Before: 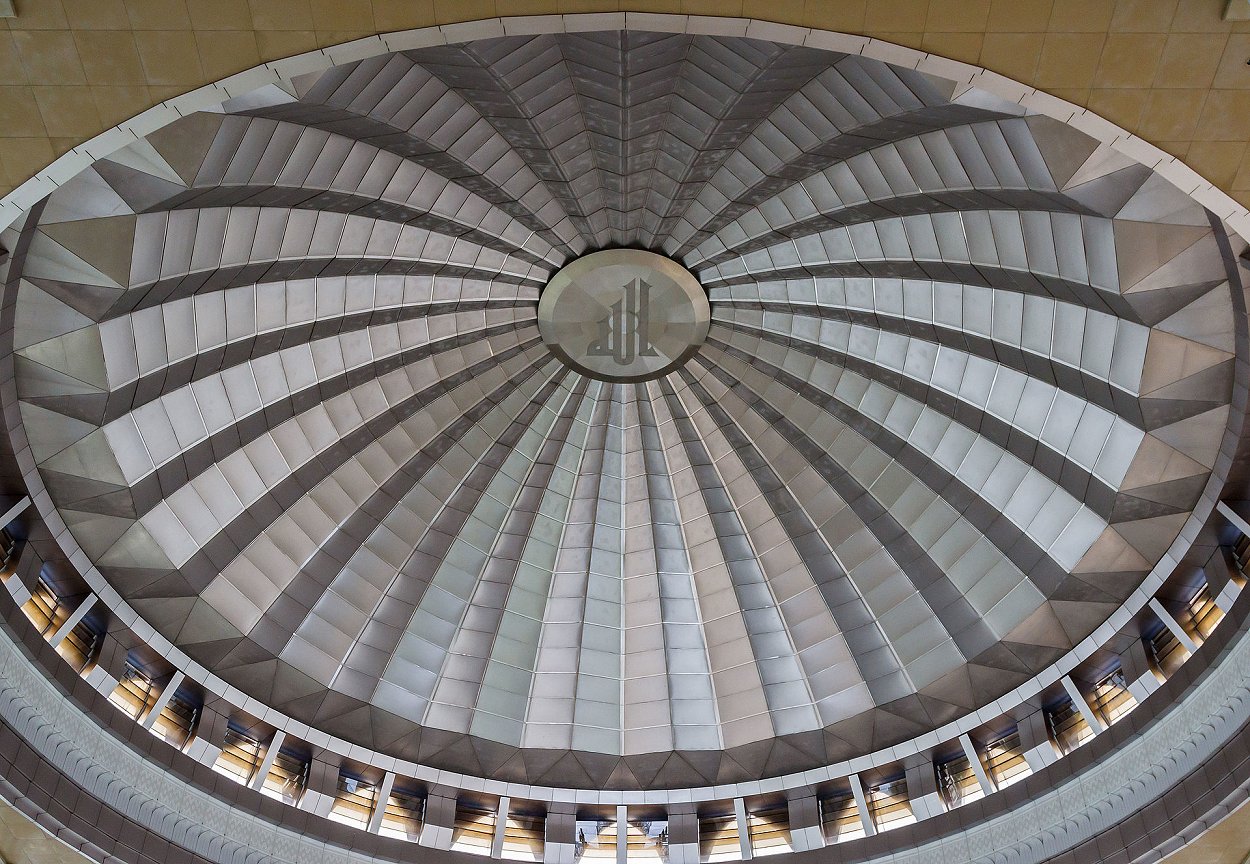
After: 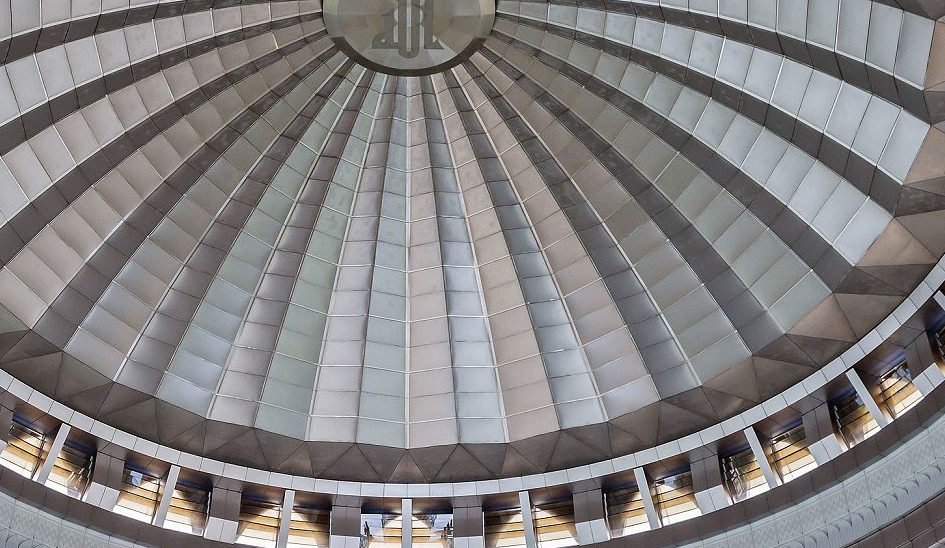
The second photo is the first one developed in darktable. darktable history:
tone equalizer: edges refinement/feathering 500, mask exposure compensation -1.57 EV, preserve details no
crop and rotate: left 17.299%, top 35.643%, right 7.043%, bottom 0.93%
